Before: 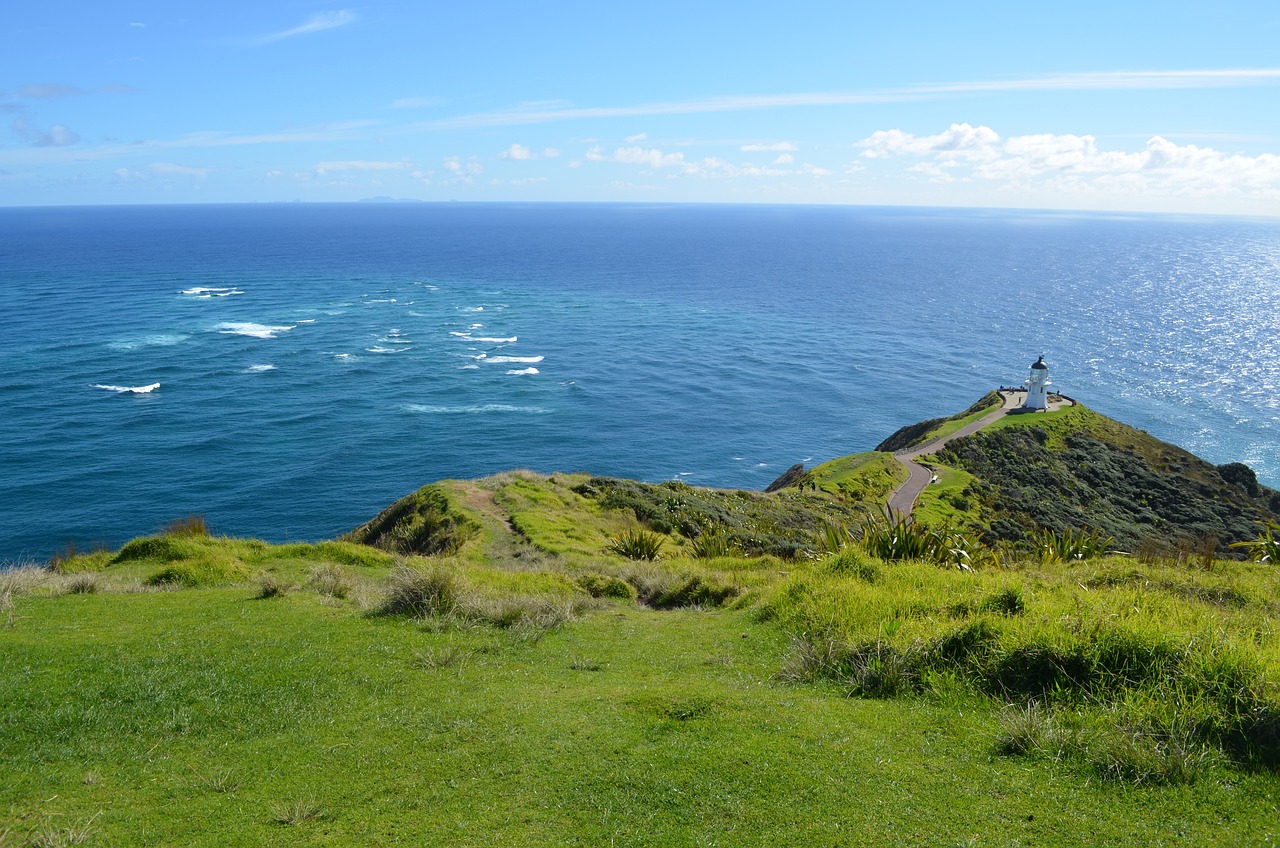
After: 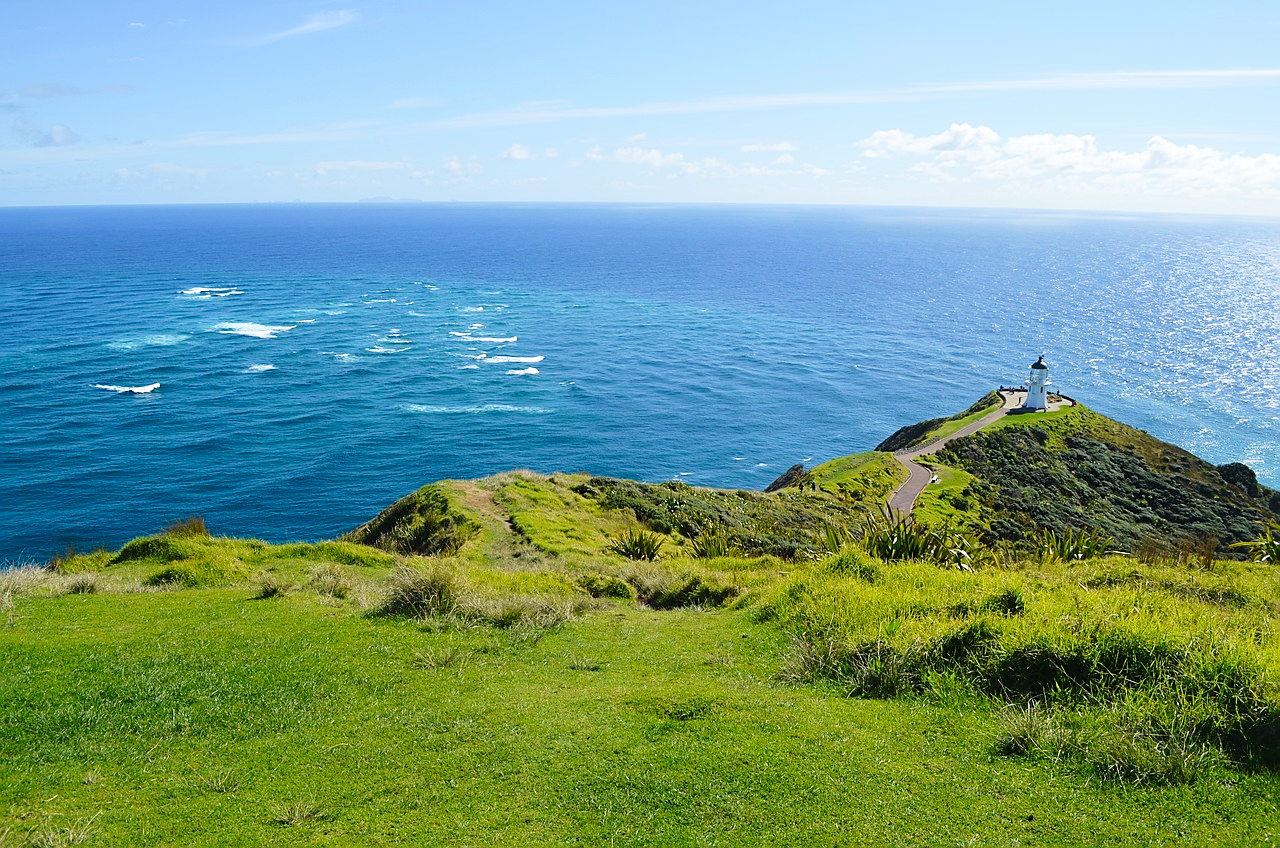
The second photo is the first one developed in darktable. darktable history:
velvia: on, module defaults
tone curve: curves: ch0 [(0, 0) (0.003, 0.008) (0.011, 0.017) (0.025, 0.027) (0.044, 0.043) (0.069, 0.059) (0.1, 0.086) (0.136, 0.112) (0.177, 0.152) (0.224, 0.203) (0.277, 0.277) (0.335, 0.346) (0.399, 0.439) (0.468, 0.527) (0.543, 0.613) (0.623, 0.693) (0.709, 0.787) (0.801, 0.863) (0.898, 0.927) (1, 1)], preserve colors none
sharpen: radius 1.864, amount 0.398, threshold 1.271
